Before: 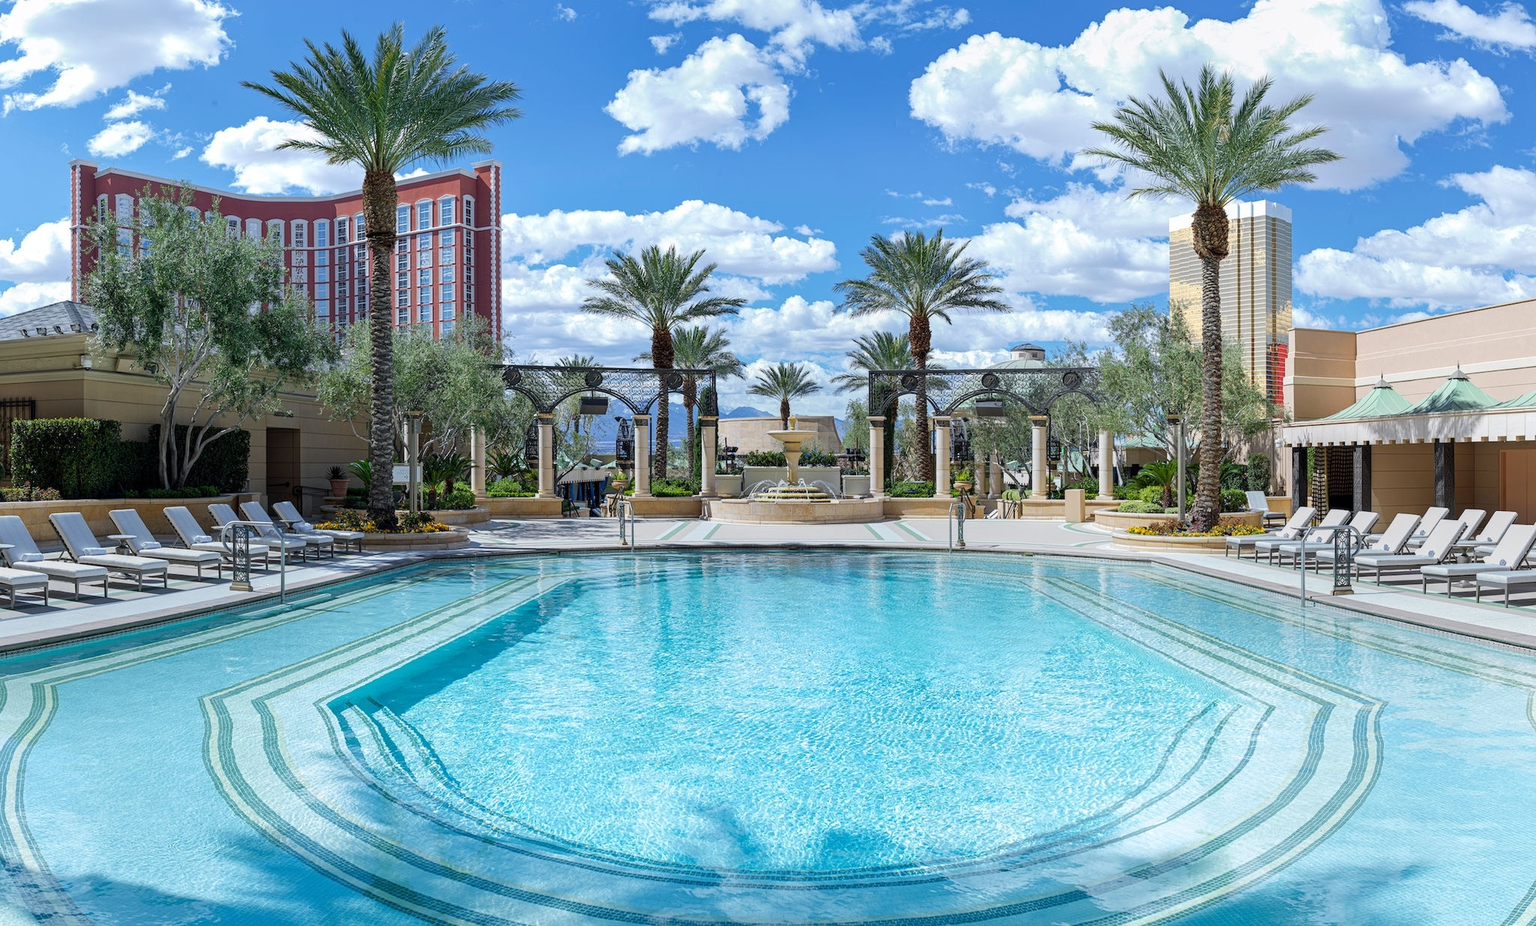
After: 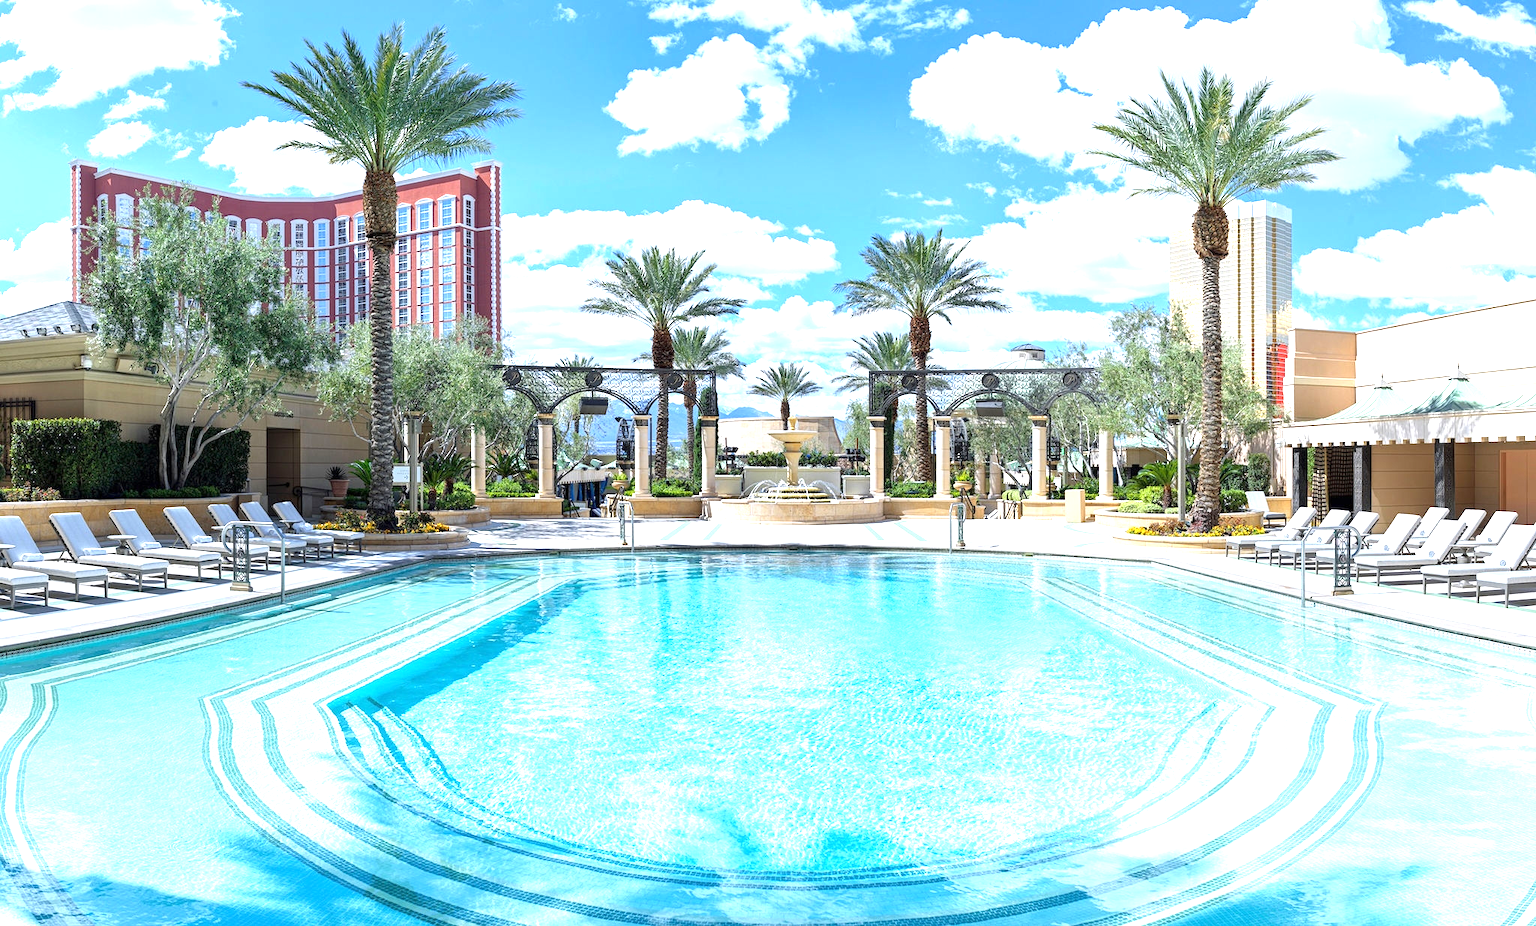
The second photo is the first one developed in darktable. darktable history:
exposure: exposure 1.147 EV, compensate highlight preservation false
